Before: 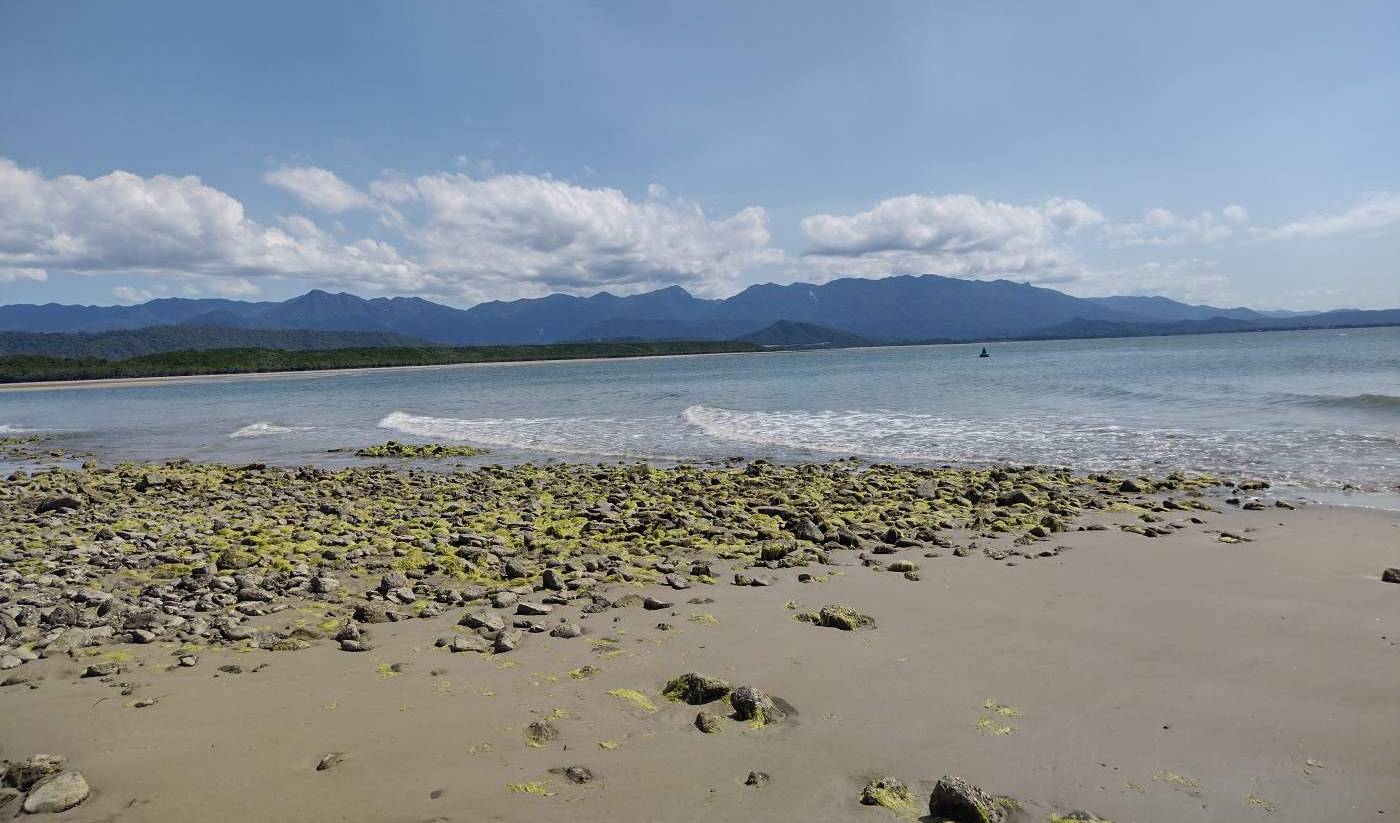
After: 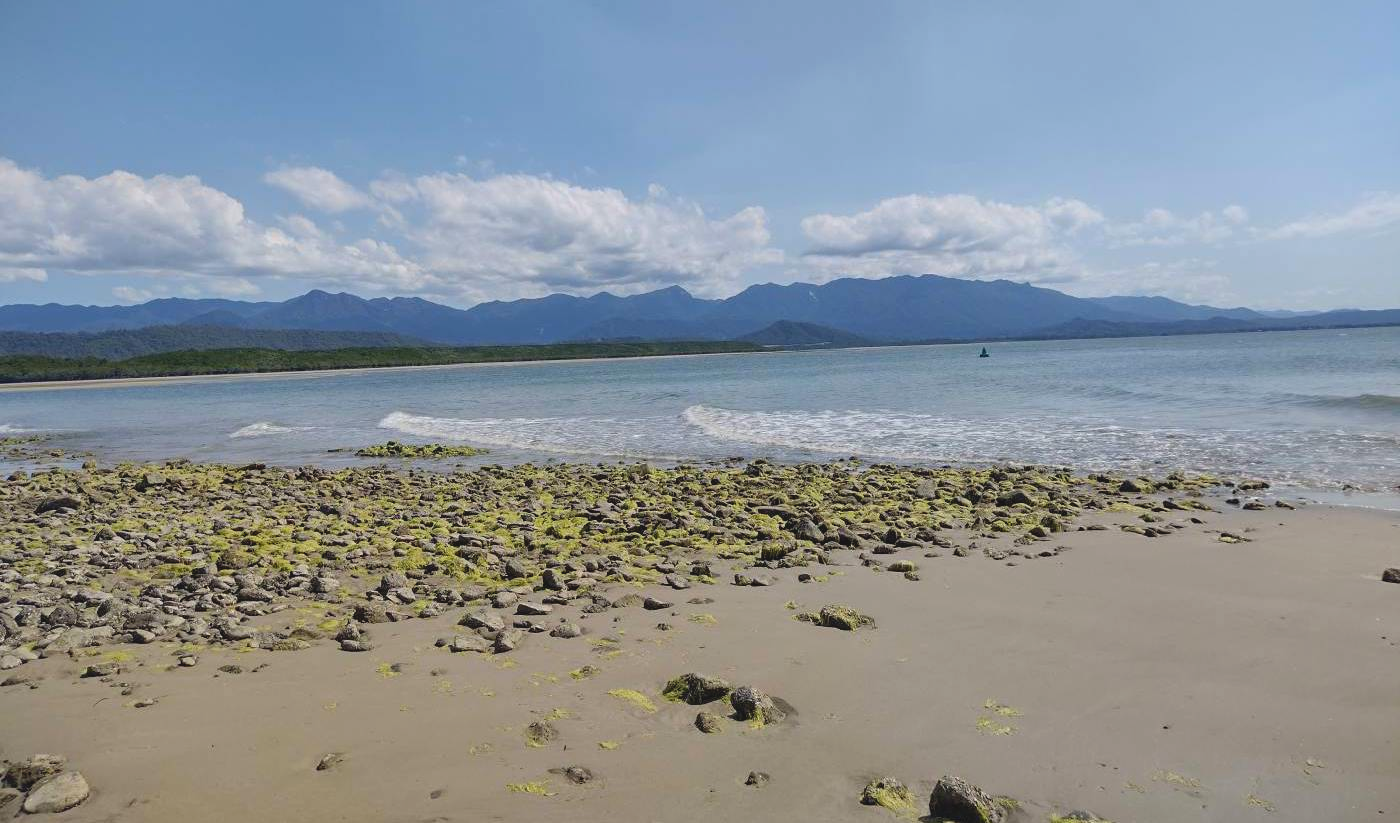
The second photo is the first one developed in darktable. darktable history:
contrast brightness saturation: contrast -0.095, brightness 0.049, saturation 0.082
